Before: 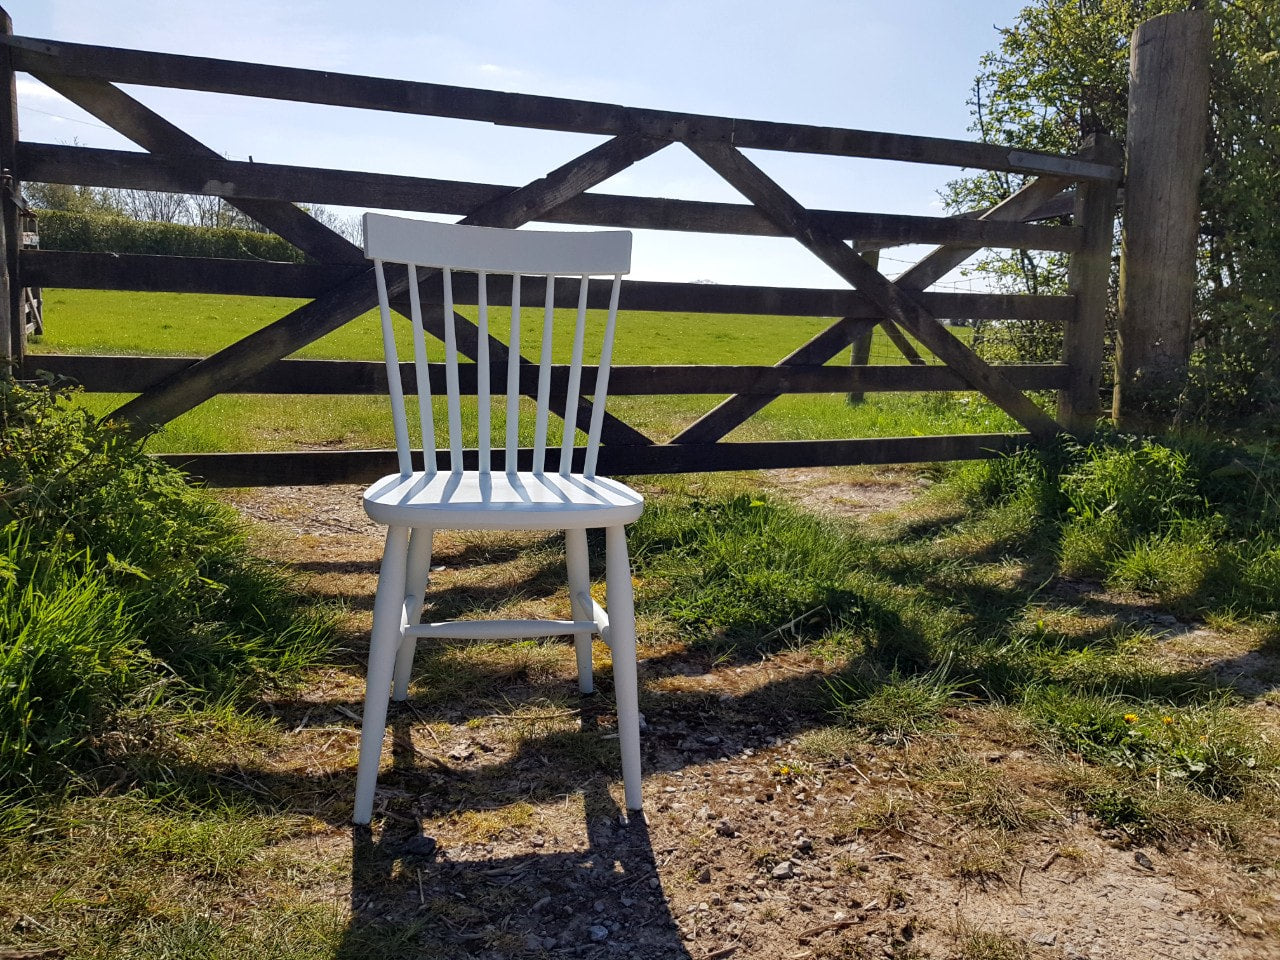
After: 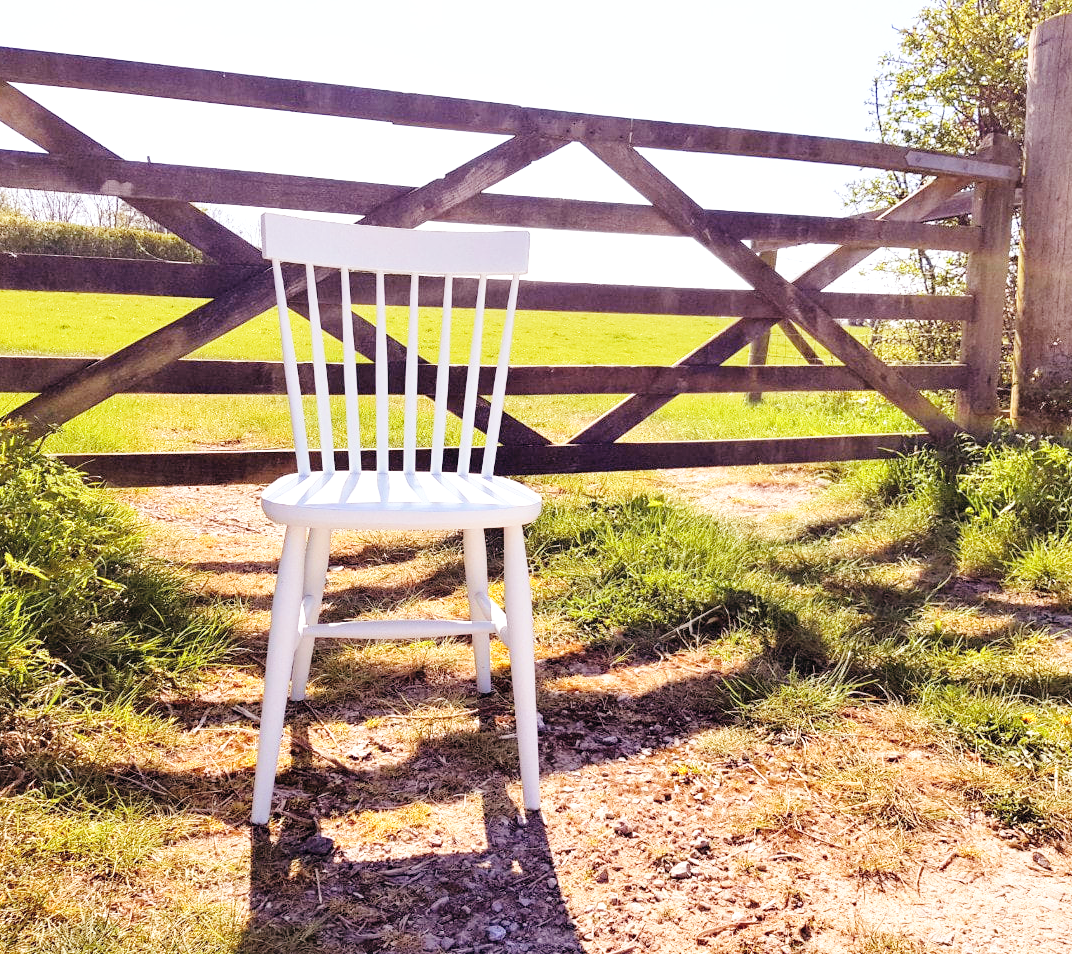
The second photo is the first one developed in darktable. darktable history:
base curve: curves: ch0 [(0, 0) (0.008, 0.007) (0.022, 0.029) (0.048, 0.089) (0.092, 0.197) (0.191, 0.399) (0.275, 0.534) (0.357, 0.65) (0.477, 0.78) (0.542, 0.833) (0.799, 0.973) (1, 1)], preserve colors none
crop: left 8.026%, right 7.374%
contrast brightness saturation: brightness 0.15
exposure: exposure 0.6 EV, compensate highlight preservation false
white balance: emerald 1
rgb levels: mode RGB, independent channels, levels [[0, 0.474, 1], [0, 0.5, 1], [0, 0.5, 1]]
